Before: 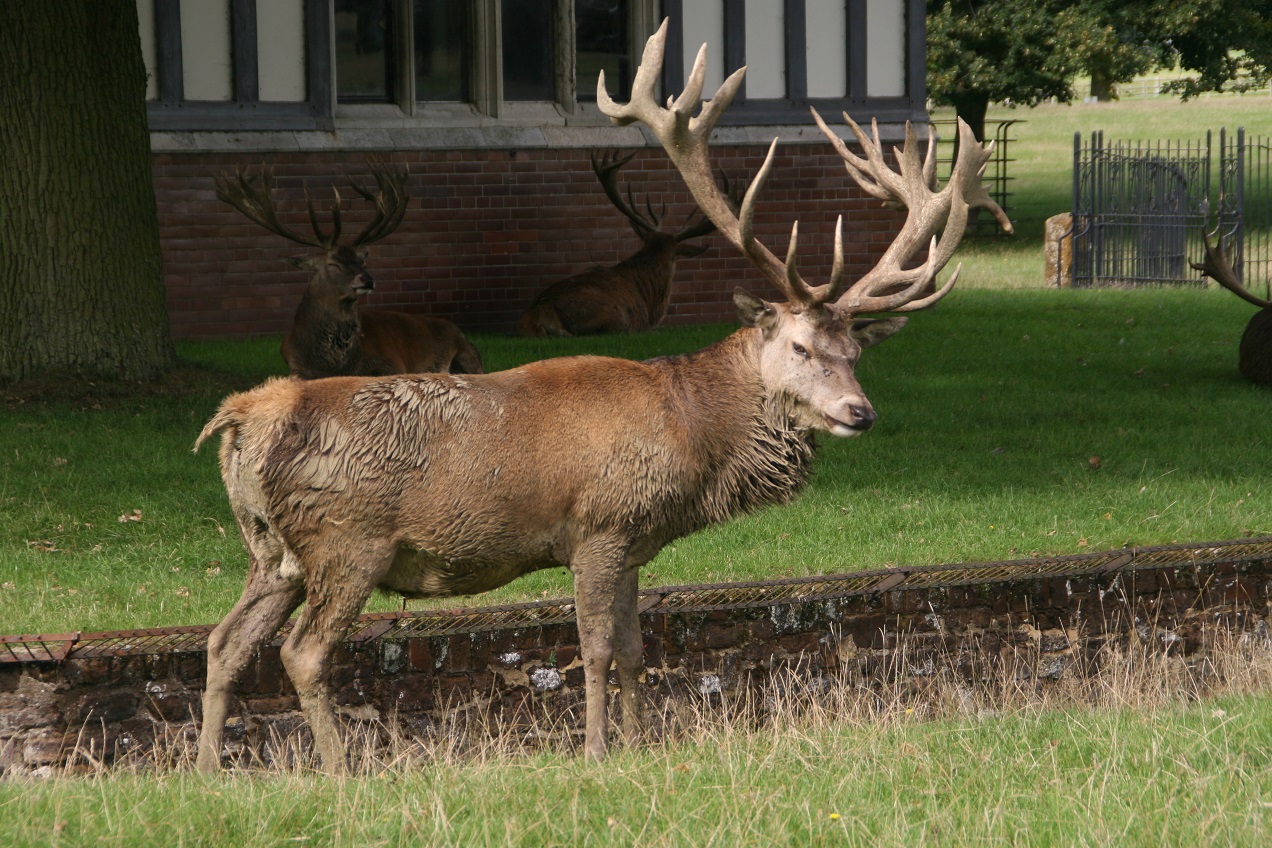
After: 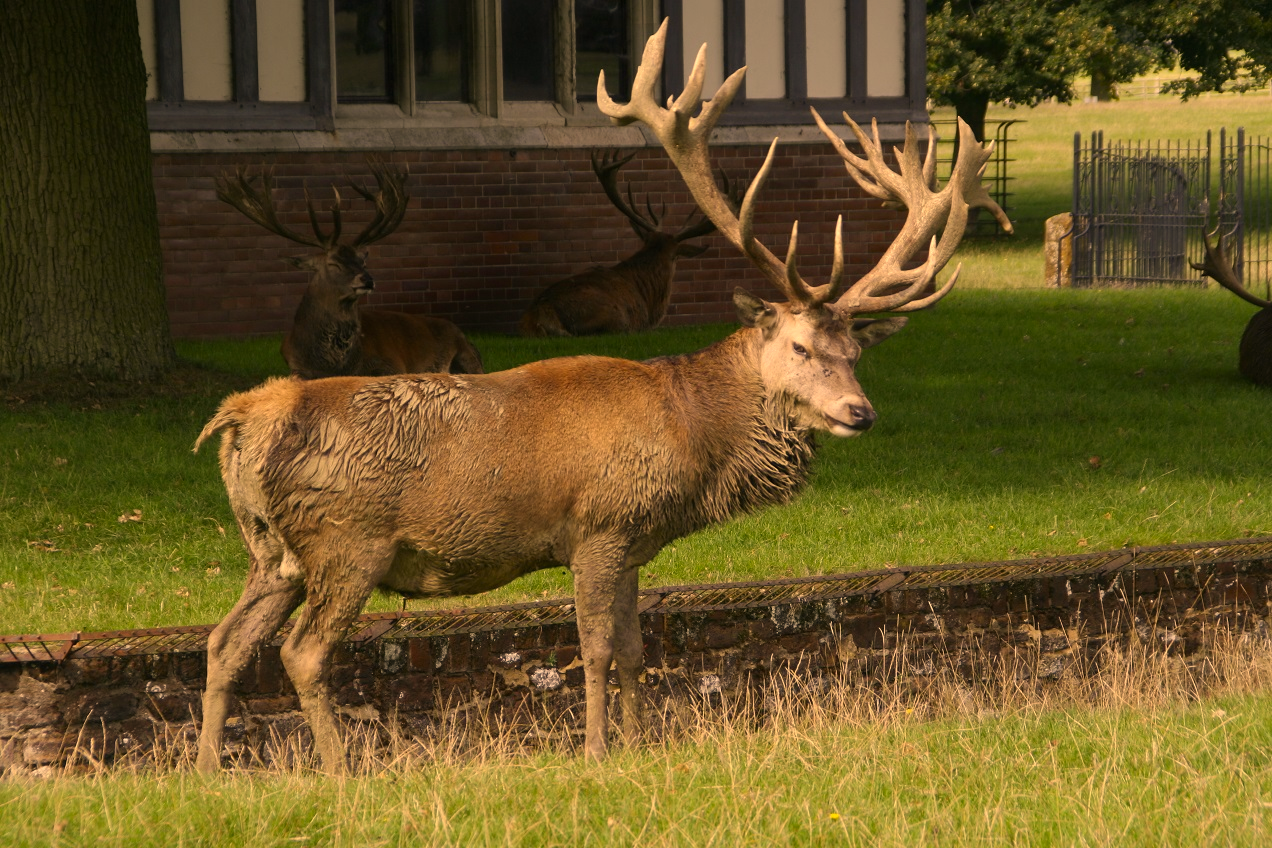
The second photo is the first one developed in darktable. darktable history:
color correction: highlights a* 15, highlights b* 31.94
